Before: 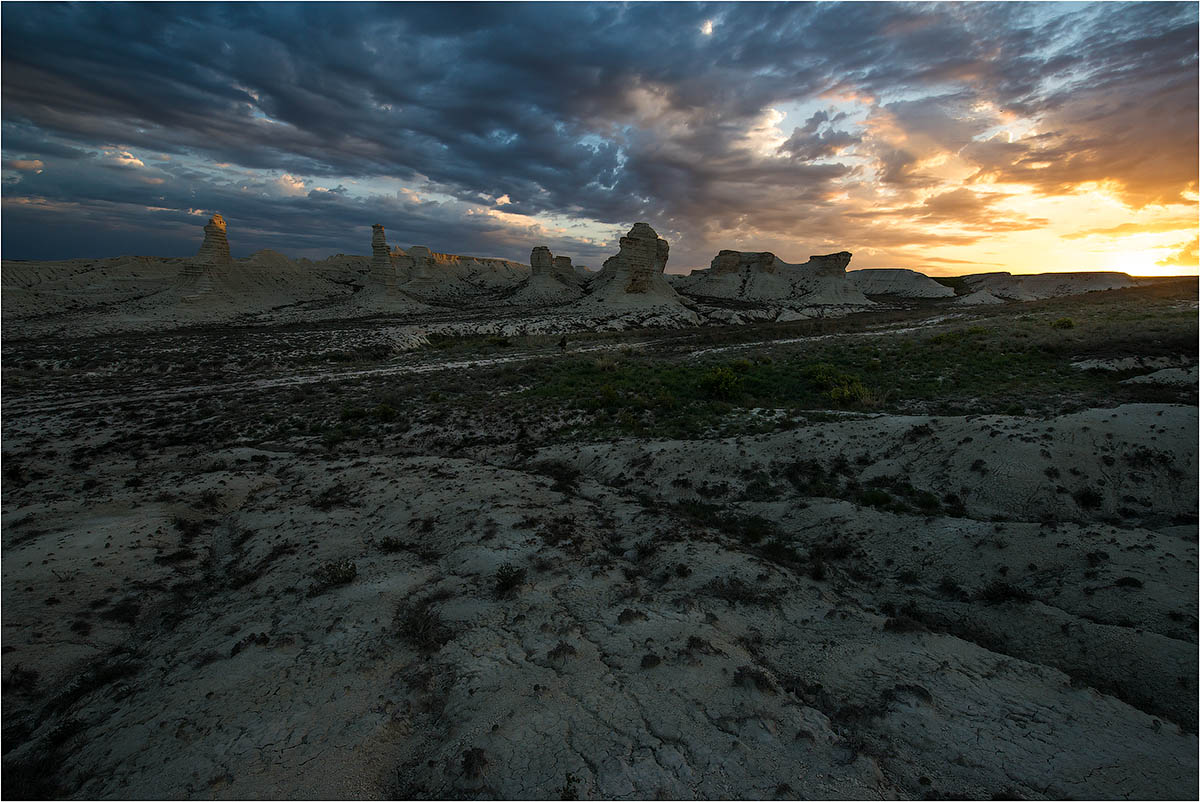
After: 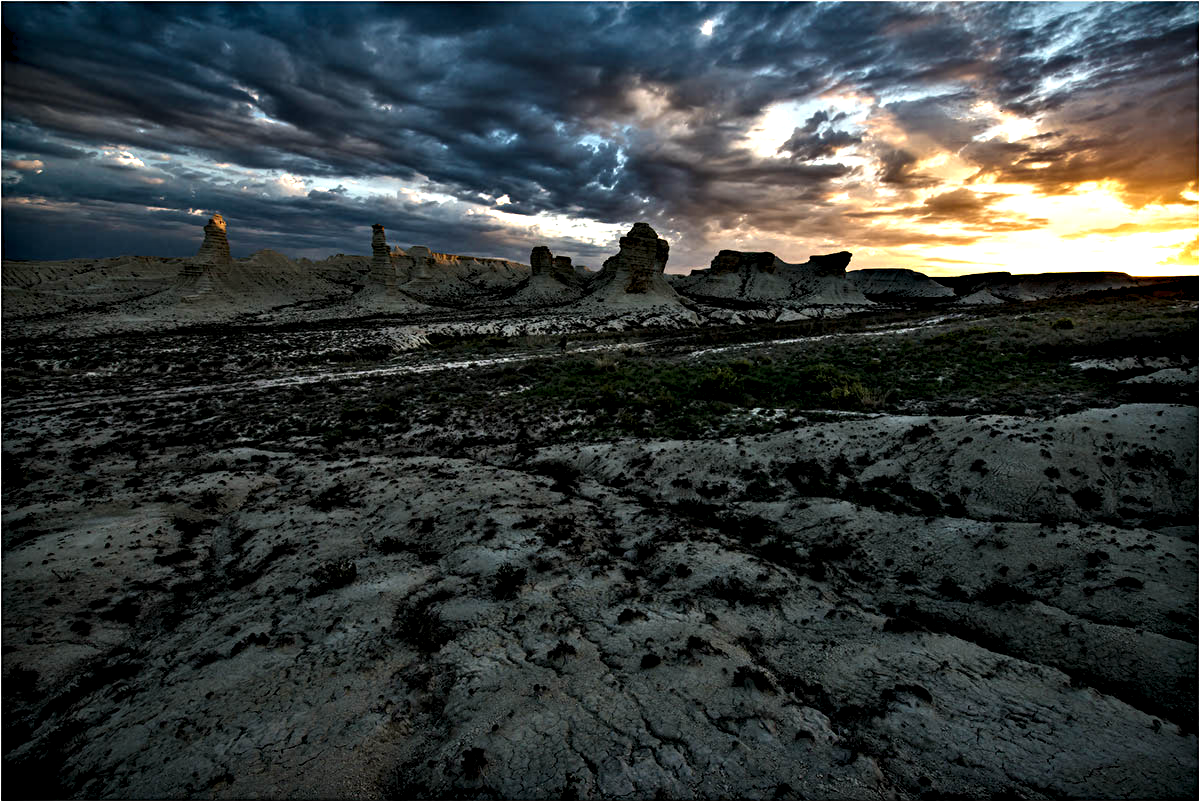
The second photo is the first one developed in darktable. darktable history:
contrast equalizer: y [[0.48, 0.654, 0.731, 0.706, 0.772, 0.382], [0.55 ×6], [0 ×6], [0 ×6], [0 ×6]]
levels: mode automatic, gray 50.88%
